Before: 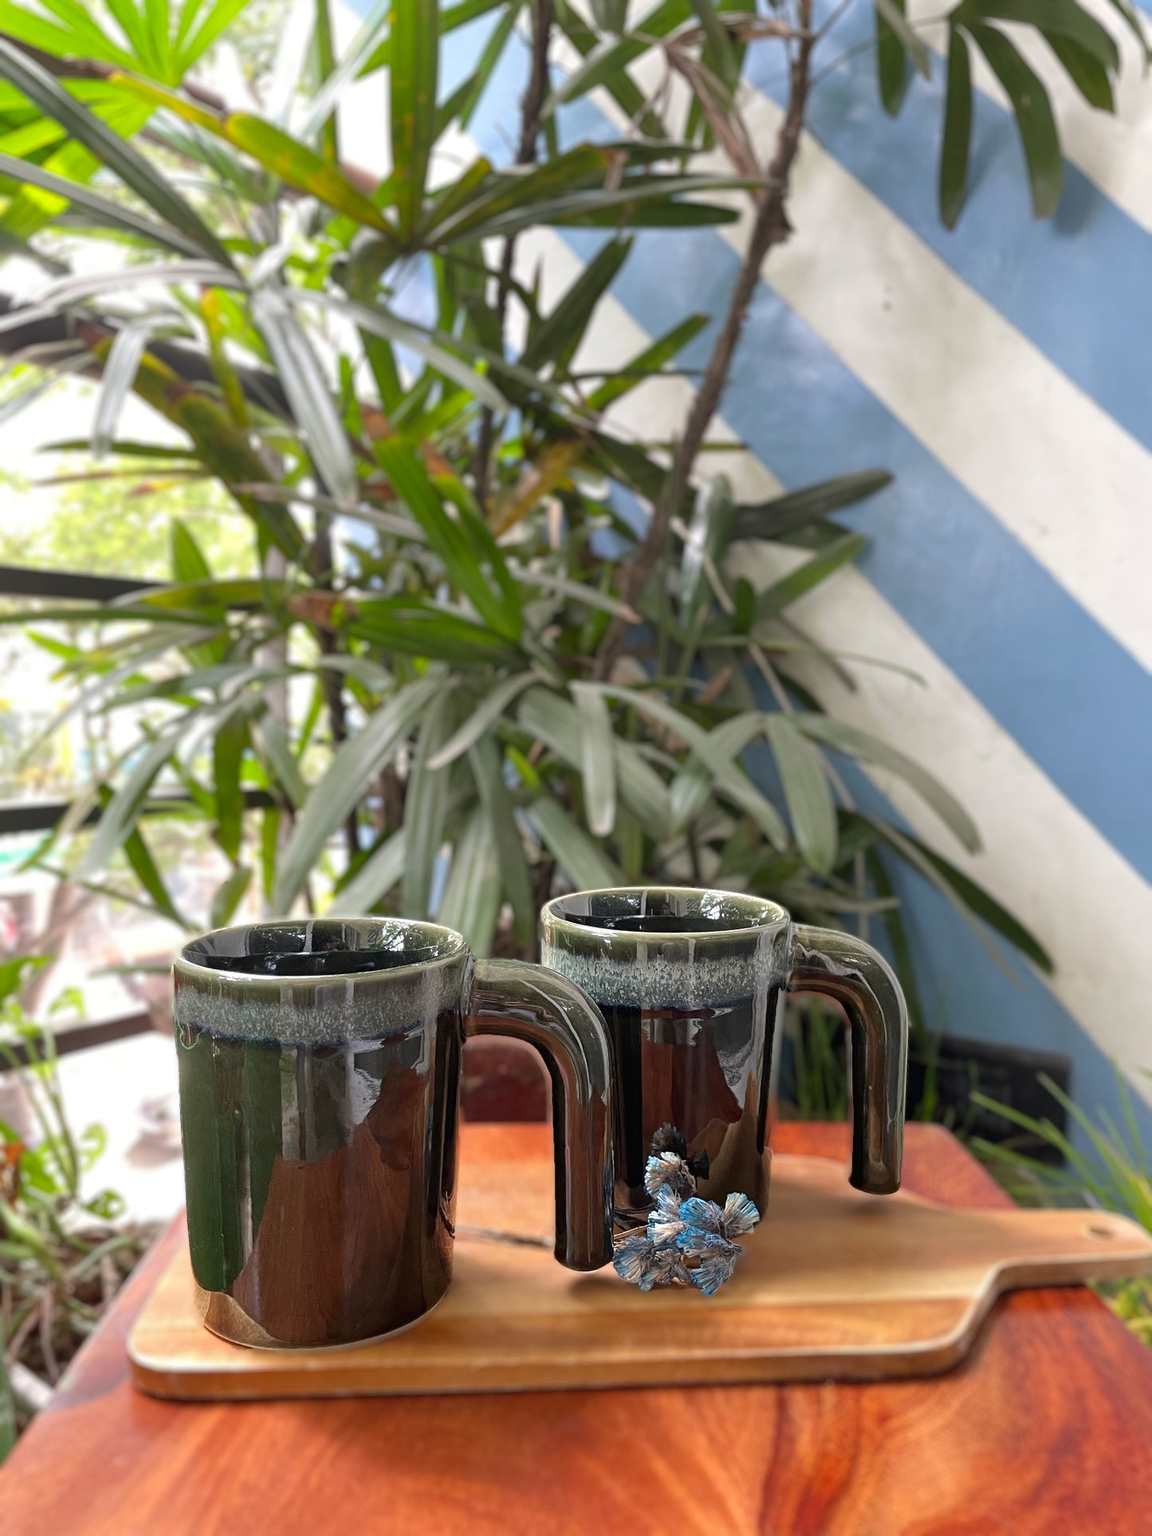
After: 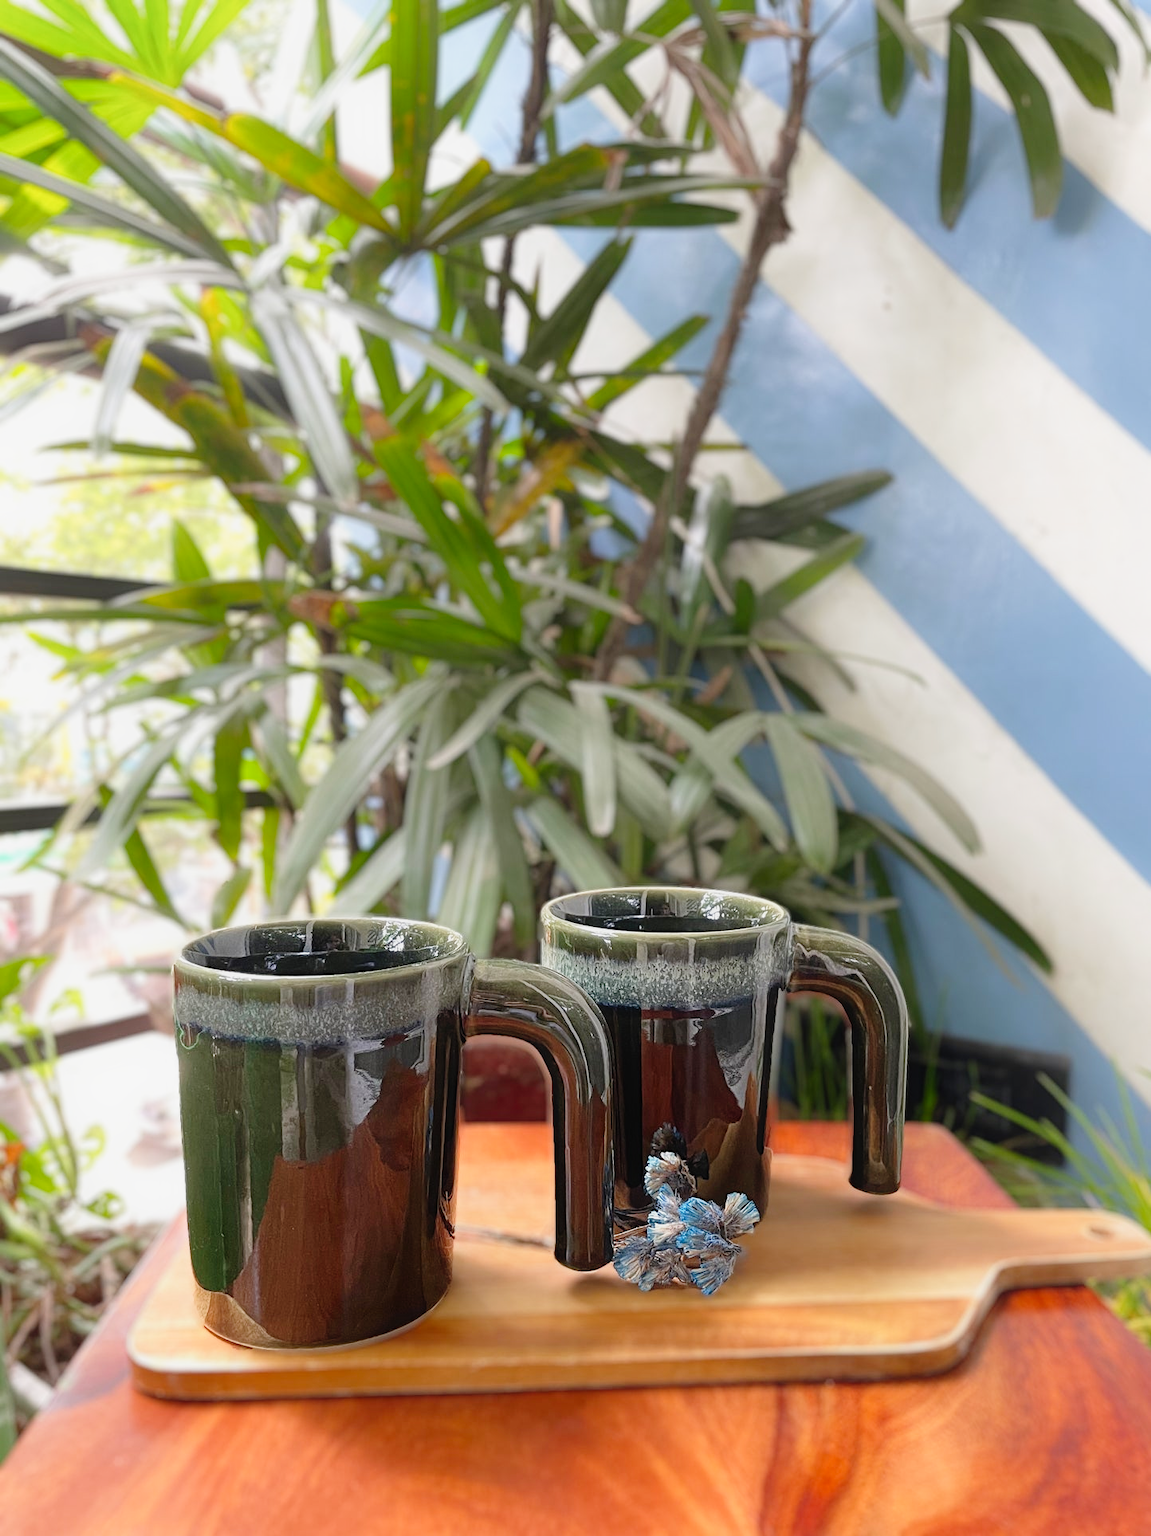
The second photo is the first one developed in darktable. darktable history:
tone curve: curves: ch0 [(0, 0) (0.091, 0.077) (0.389, 0.458) (0.745, 0.82) (0.856, 0.899) (0.92, 0.938) (1, 0.973)]; ch1 [(0, 0) (0.437, 0.404) (0.5, 0.5) (0.529, 0.55) (0.58, 0.6) (0.616, 0.649) (1, 1)]; ch2 [(0, 0) (0.442, 0.415) (0.5, 0.5) (0.535, 0.557) (0.585, 0.62) (1, 1)], preserve colors none
contrast equalizer: octaves 7, y [[0.5, 0.496, 0.435, 0.435, 0.496, 0.5], [0.5 ×6], [0.5 ×6], [0 ×6], [0 ×6]]
